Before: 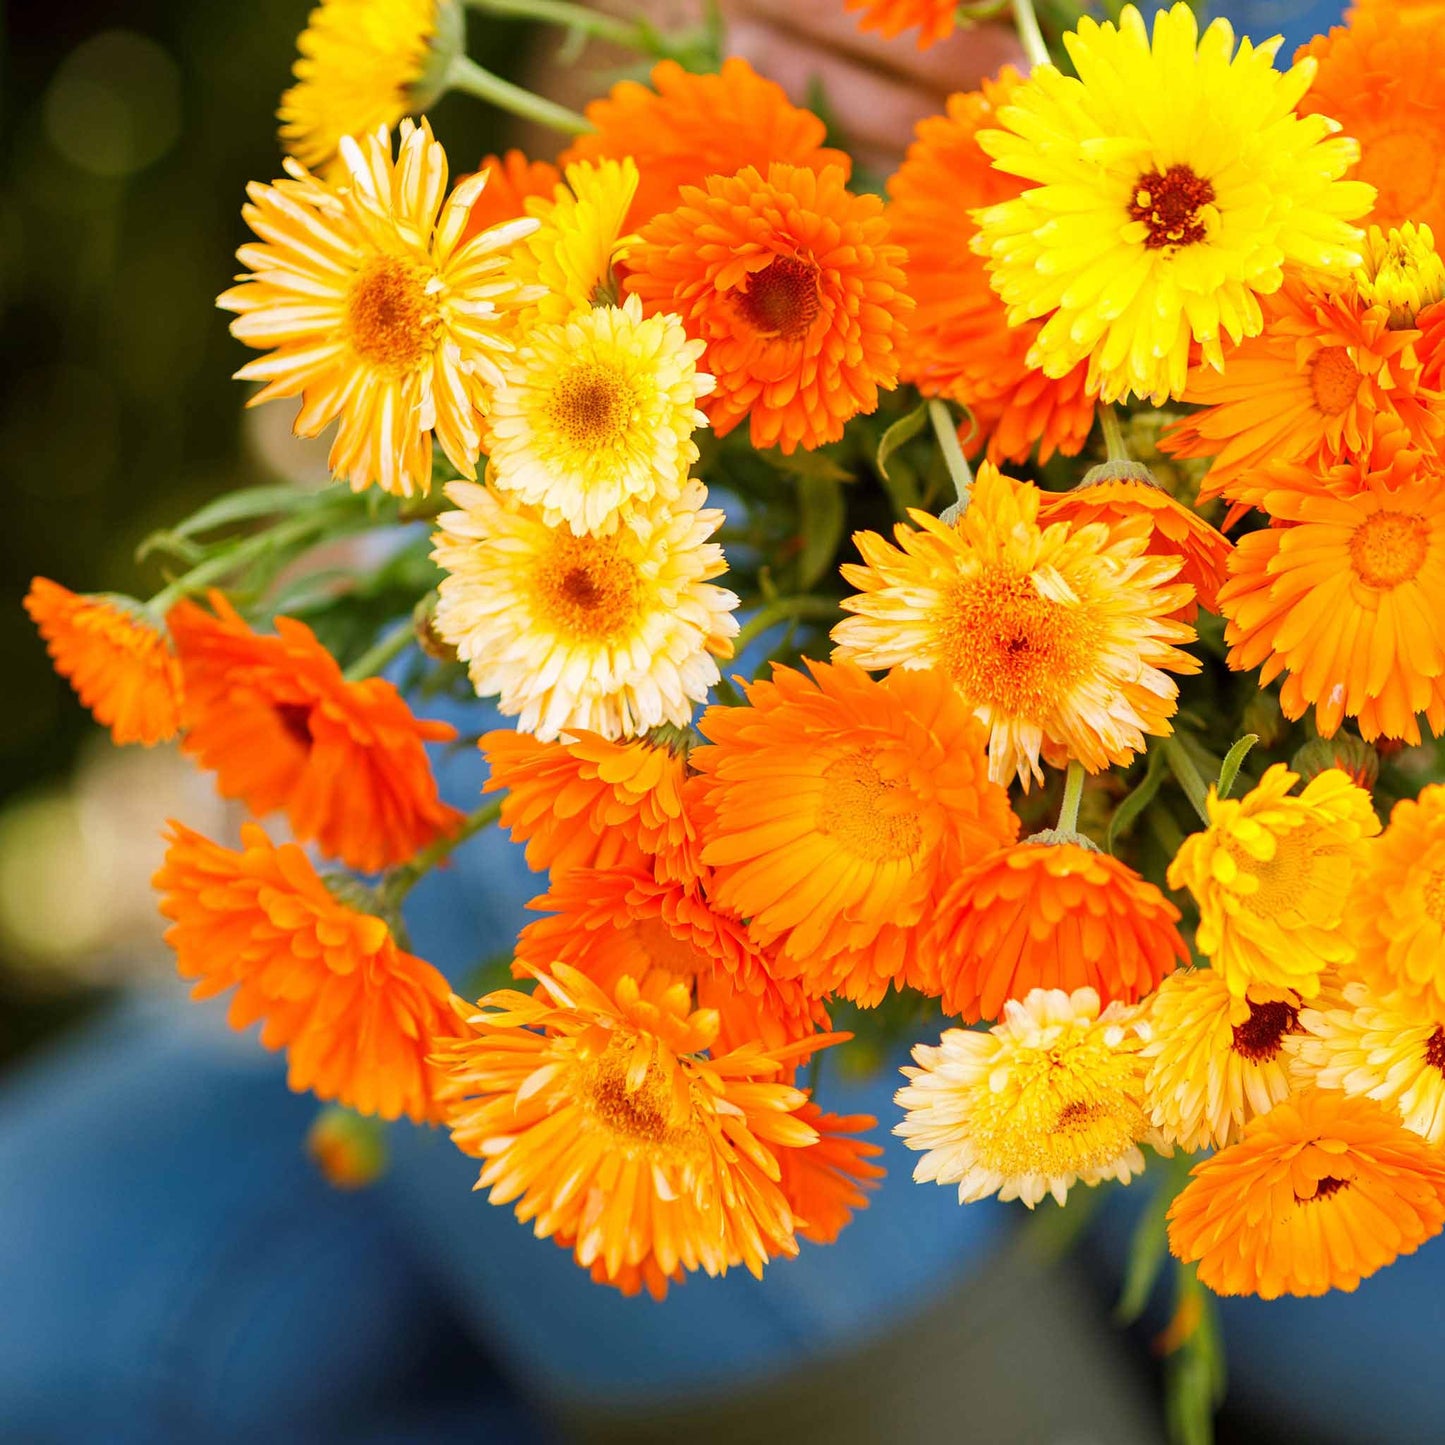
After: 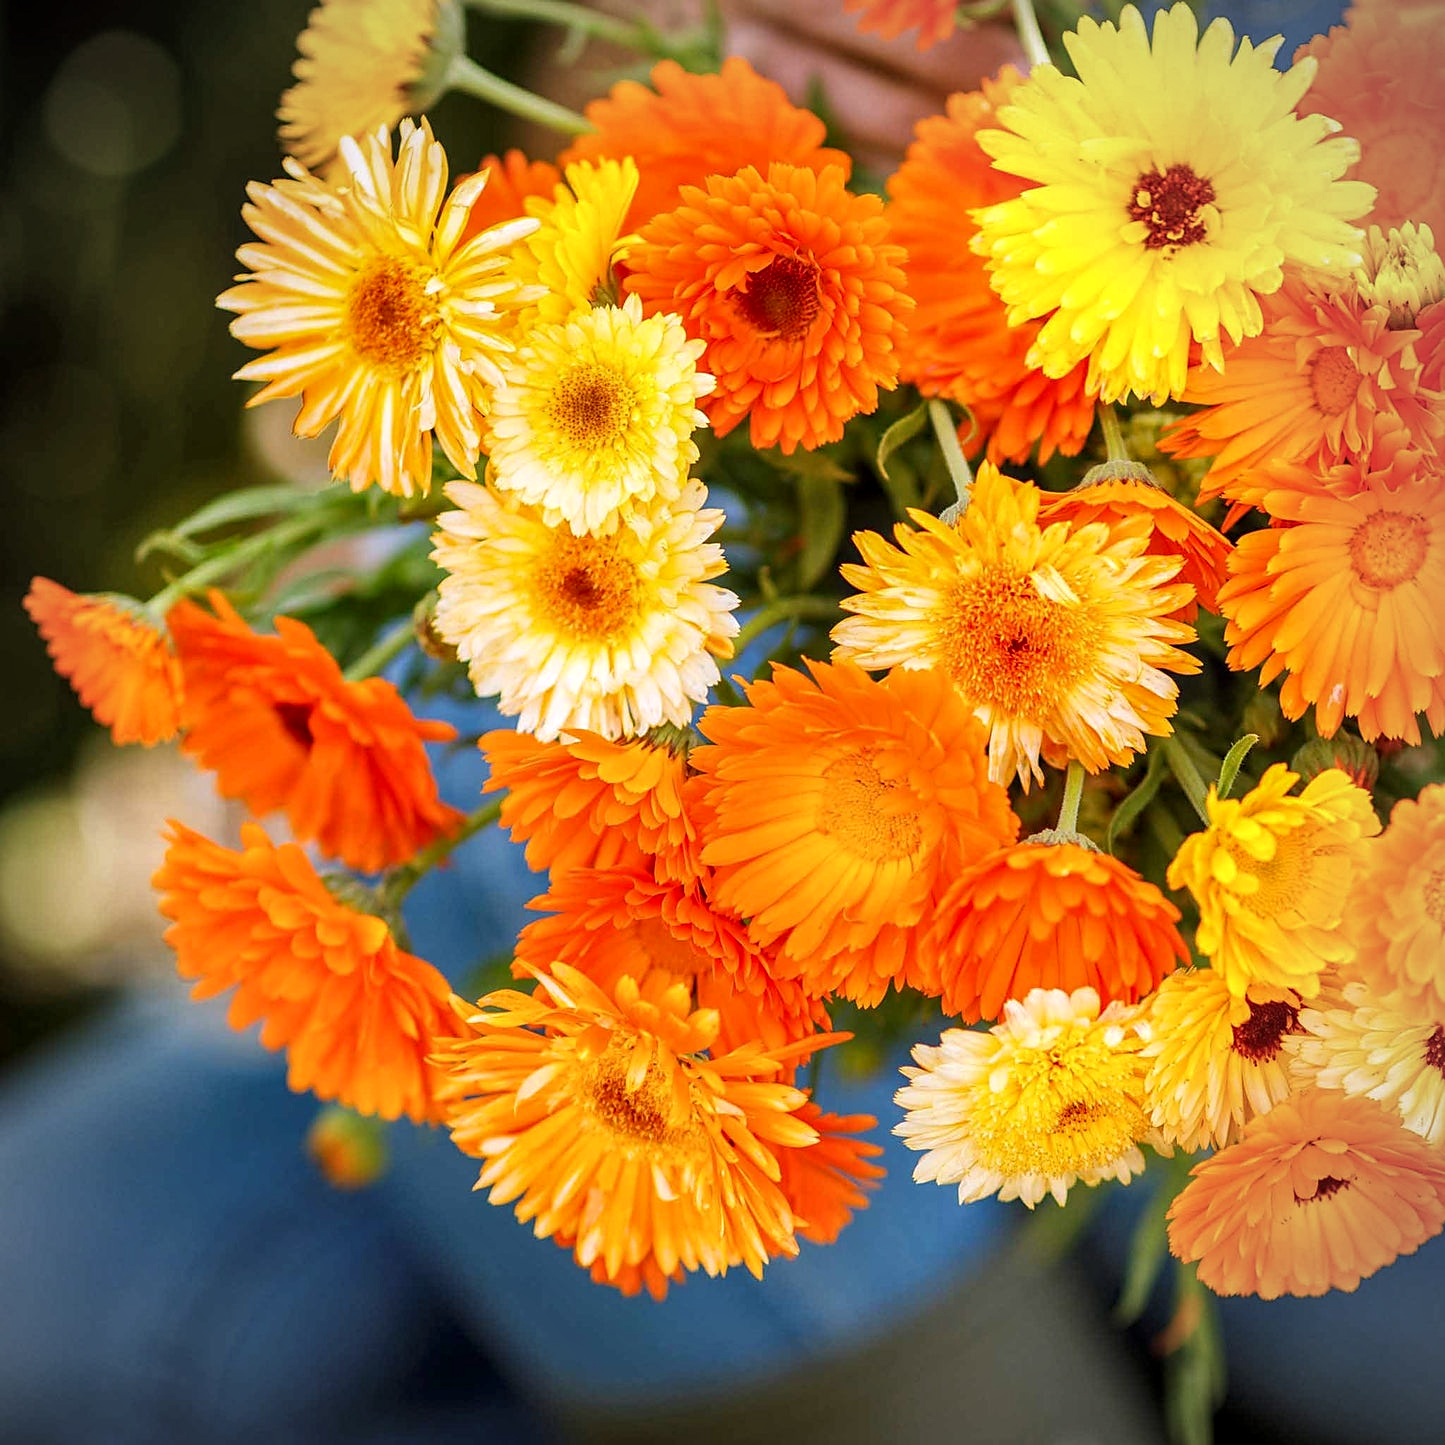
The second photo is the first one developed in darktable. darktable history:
vignetting: fall-off radius 60.92%
local contrast: on, module defaults
white balance: red 1.009, blue 1.027
sharpen: radius 1.864, amount 0.398, threshold 1.271
